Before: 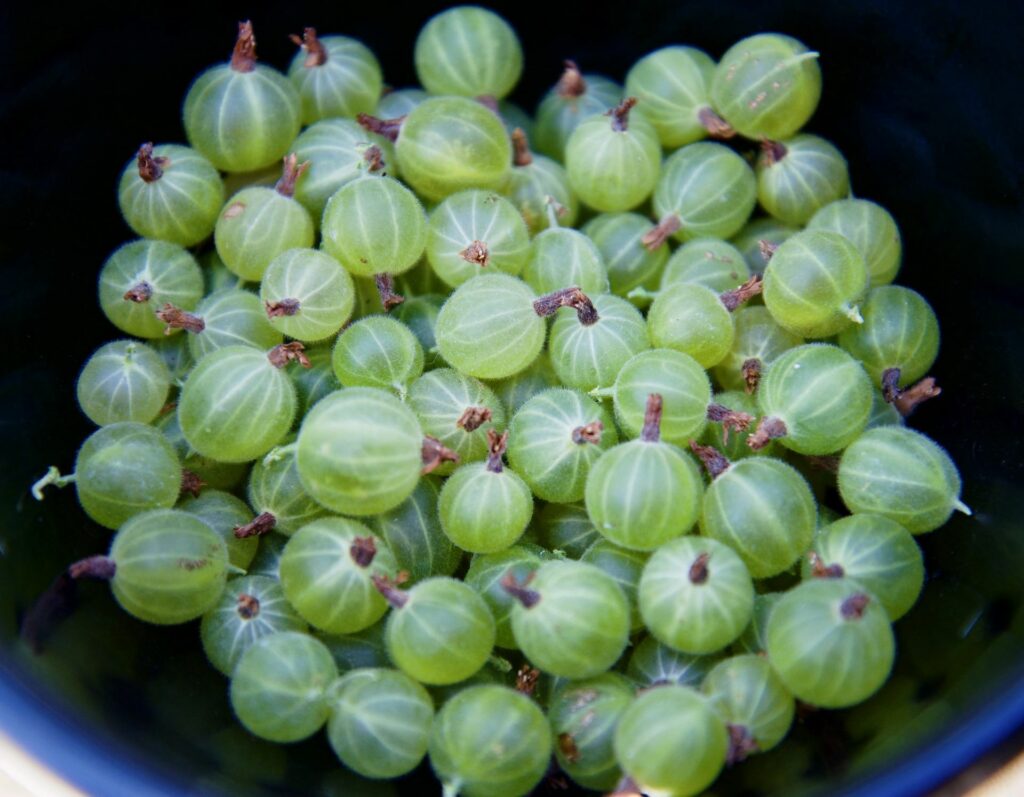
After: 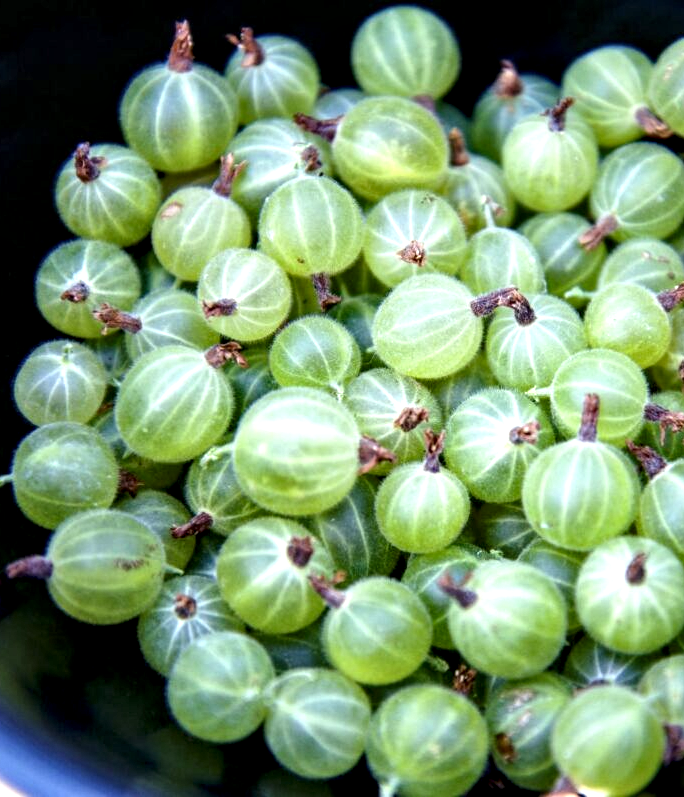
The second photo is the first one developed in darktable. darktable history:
crop and rotate: left 6.163%, right 27.025%
local contrast: highlights 60%, shadows 61%, detail 160%
exposure: exposure 0.57 EV, compensate exposure bias true, compensate highlight preservation false
